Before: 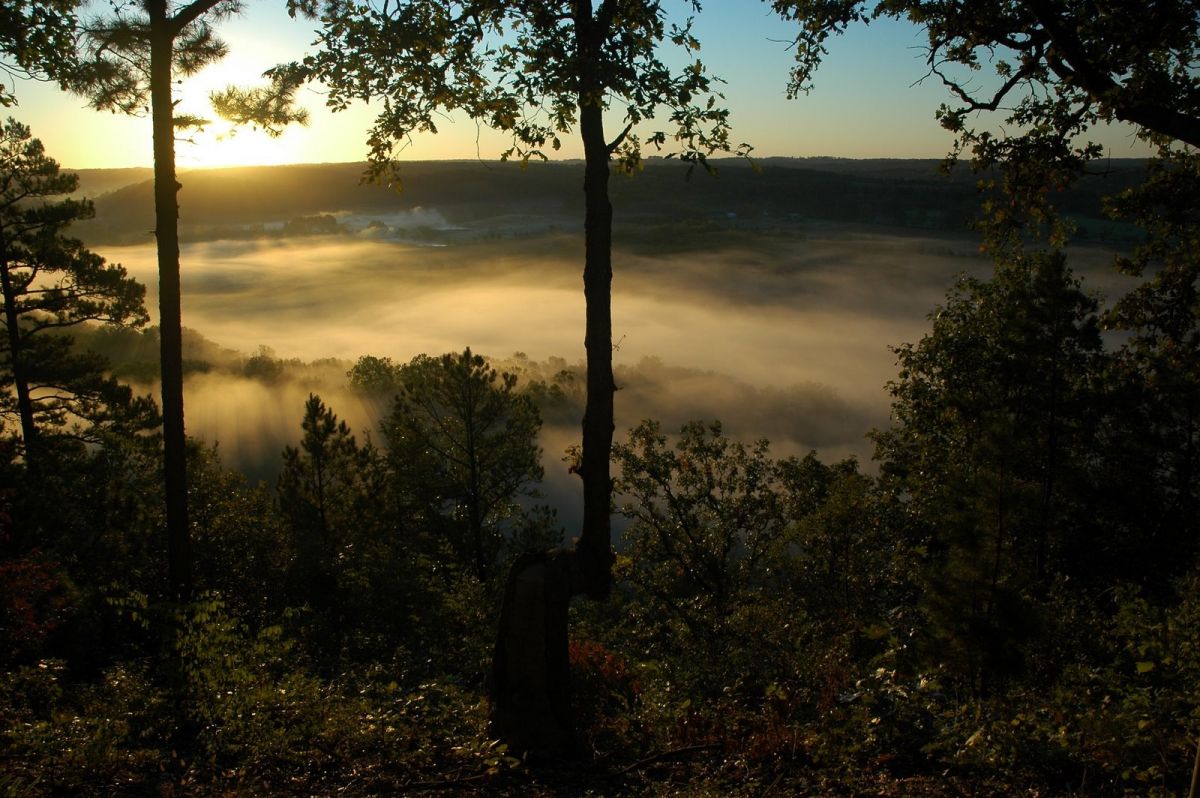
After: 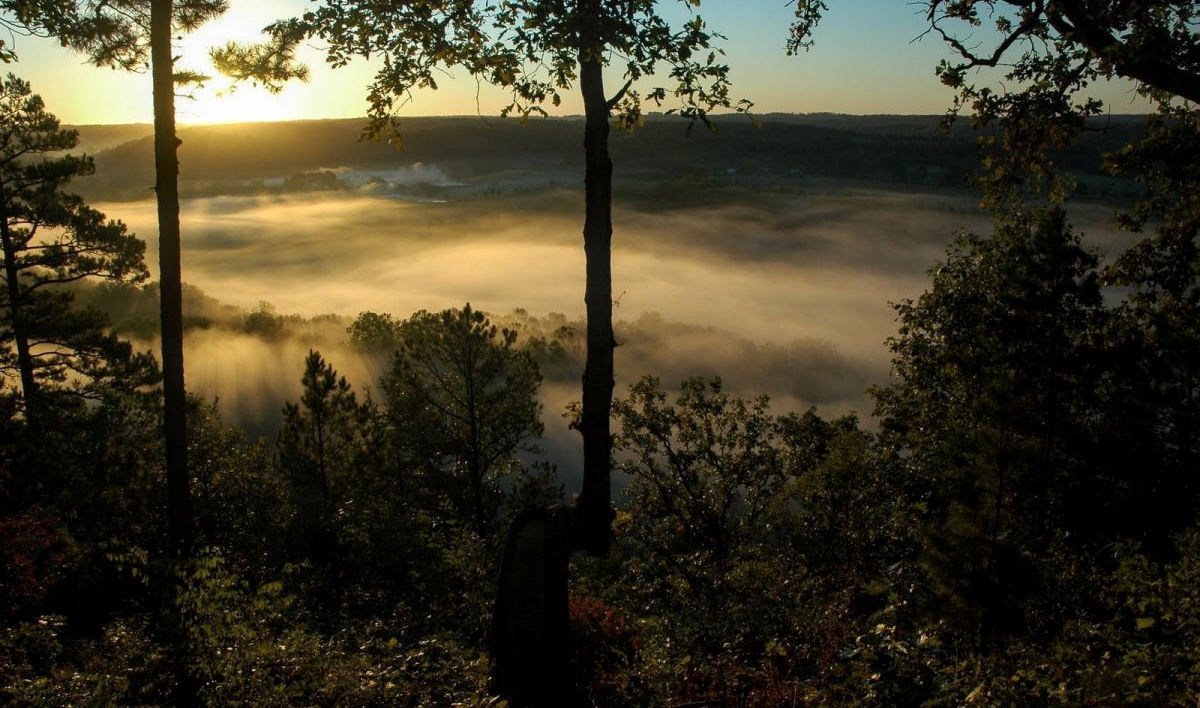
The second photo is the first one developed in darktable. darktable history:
crop and rotate: top 5.609%, bottom 5.609%
local contrast: on, module defaults
